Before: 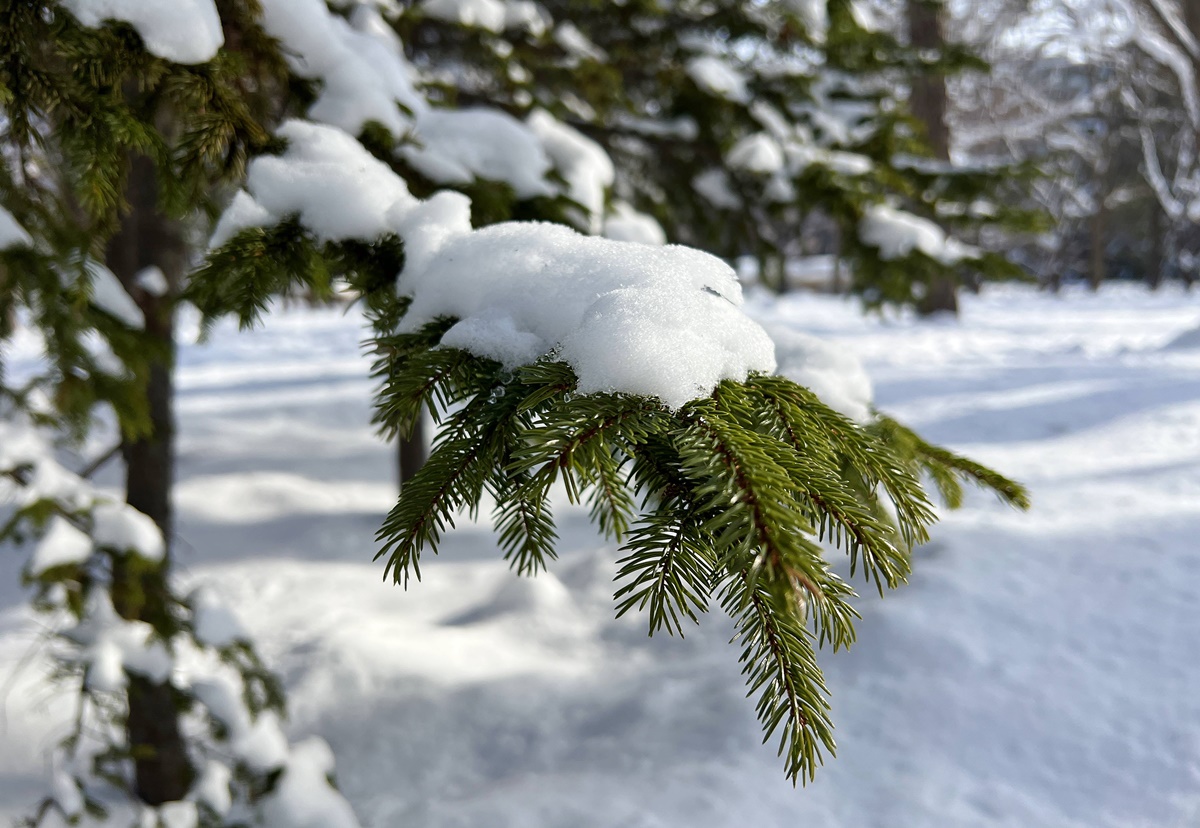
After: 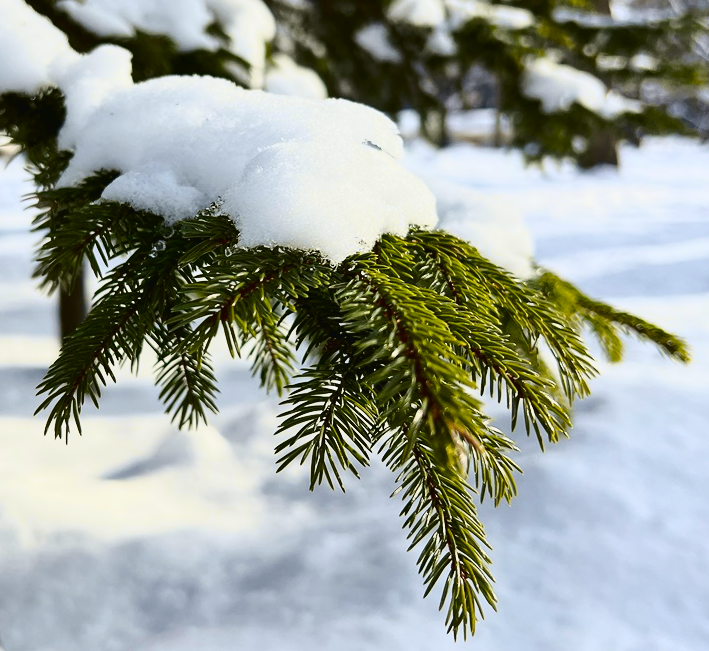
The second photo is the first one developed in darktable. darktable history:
crop and rotate: left 28.256%, top 17.734%, right 12.656%, bottom 3.573%
tone curve: curves: ch0 [(0.003, 0.023) (0.071, 0.052) (0.236, 0.197) (0.466, 0.557) (0.625, 0.761) (0.783, 0.9) (0.994, 0.968)]; ch1 [(0, 0) (0.262, 0.227) (0.417, 0.386) (0.469, 0.467) (0.502, 0.498) (0.528, 0.53) (0.573, 0.579) (0.605, 0.621) (0.644, 0.671) (0.686, 0.728) (0.994, 0.987)]; ch2 [(0, 0) (0.262, 0.188) (0.385, 0.353) (0.427, 0.424) (0.495, 0.493) (0.515, 0.54) (0.547, 0.561) (0.589, 0.613) (0.644, 0.748) (1, 1)], color space Lab, independent channels, preserve colors none
